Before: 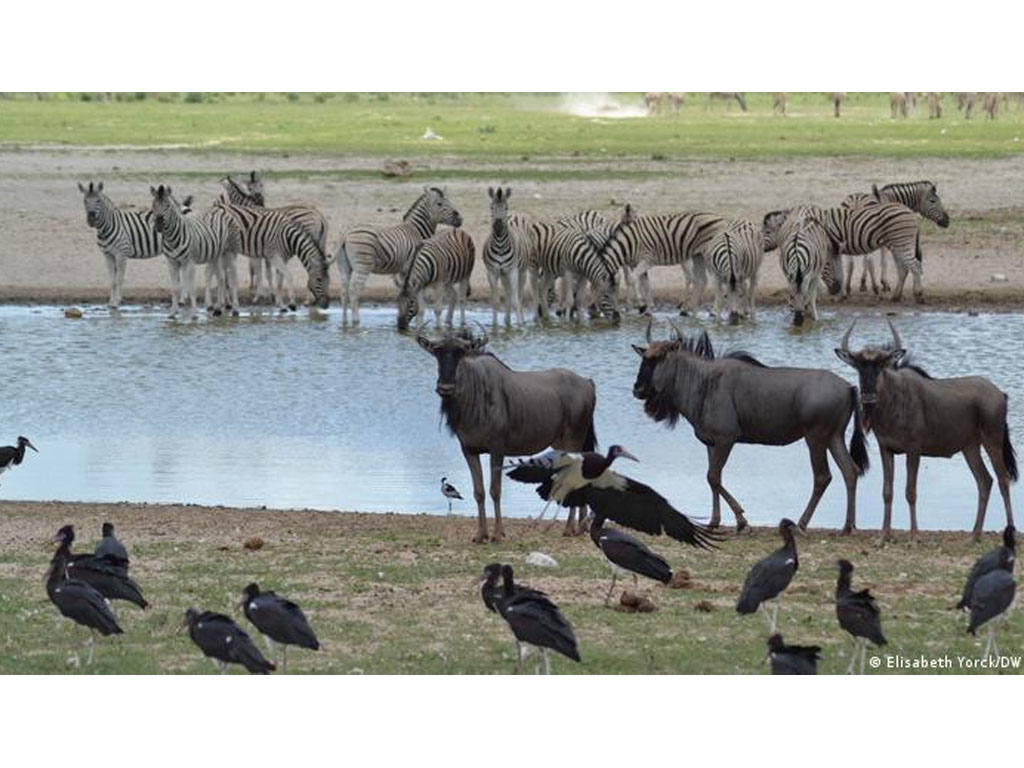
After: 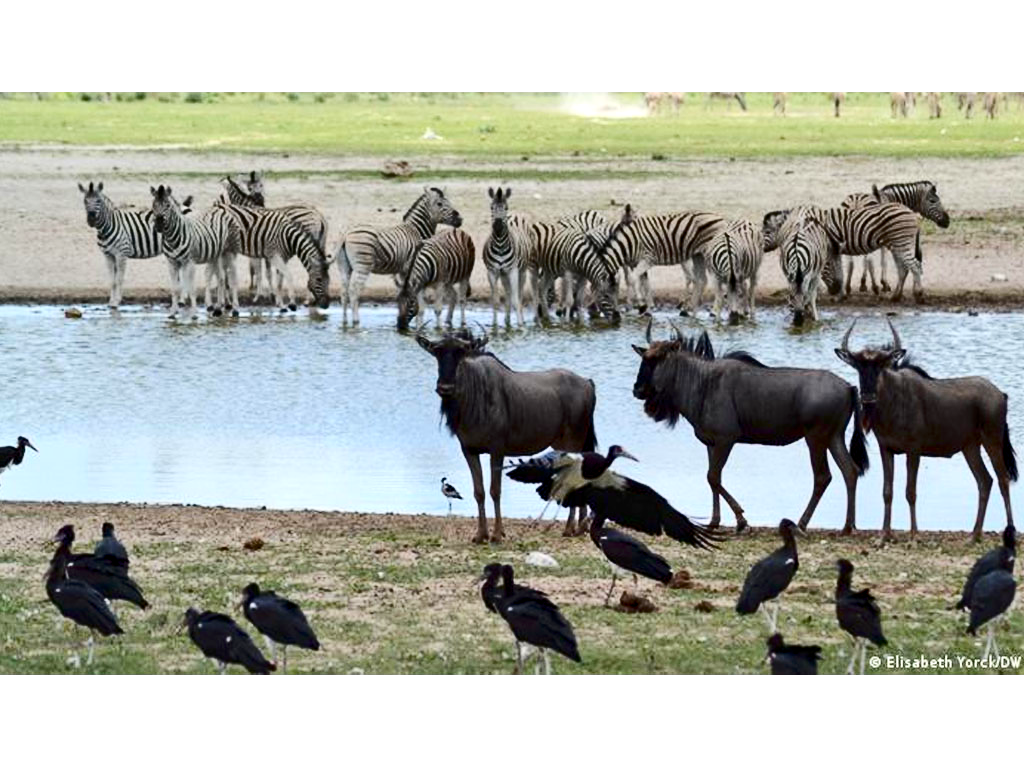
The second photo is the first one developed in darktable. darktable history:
color balance rgb: global offset › luminance -0.51%, perceptual saturation grading › global saturation 27.53%, perceptual saturation grading › highlights -25%, perceptual saturation grading › shadows 25%, perceptual brilliance grading › highlights 6.62%, perceptual brilliance grading › mid-tones 17.07%, perceptual brilliance grading › shadows -5.23%
contrast brightness saturation: contrast 0.28
